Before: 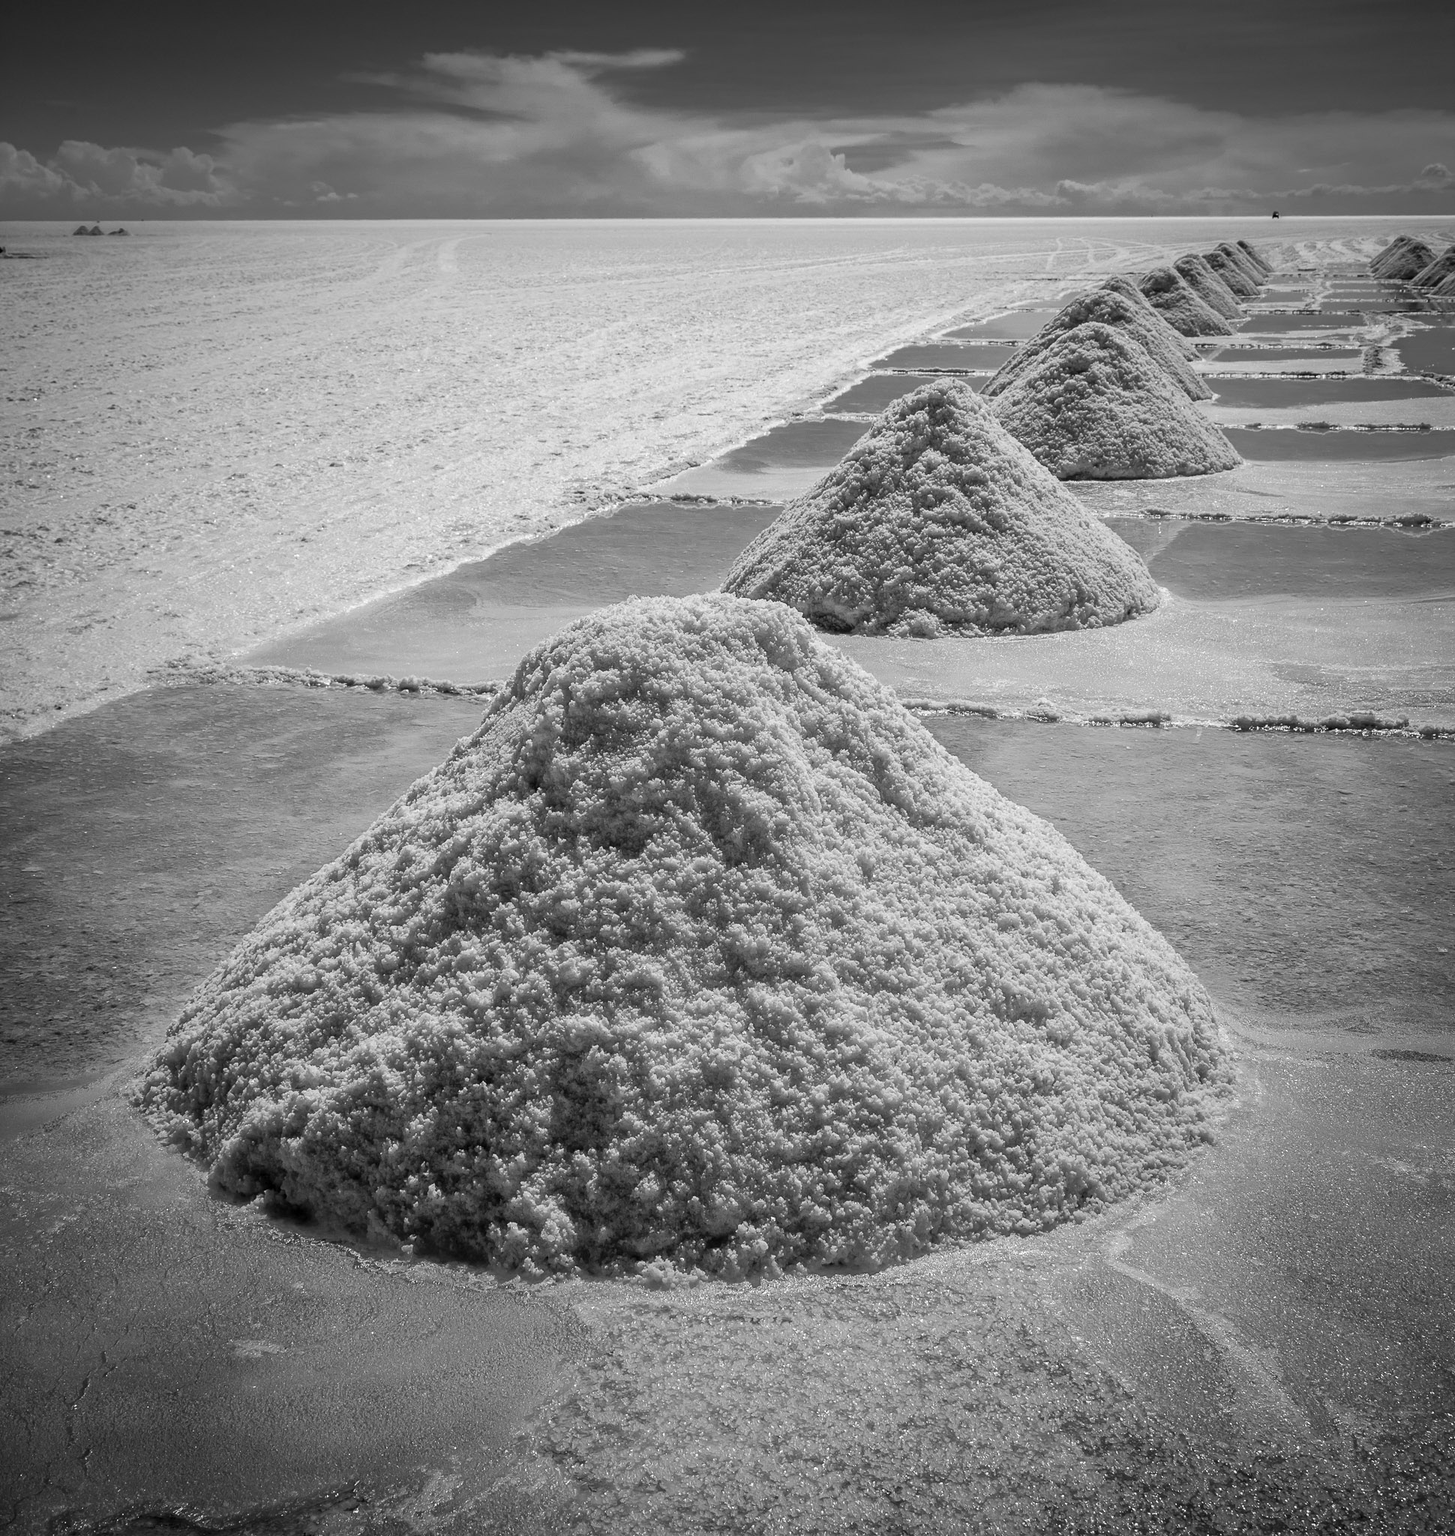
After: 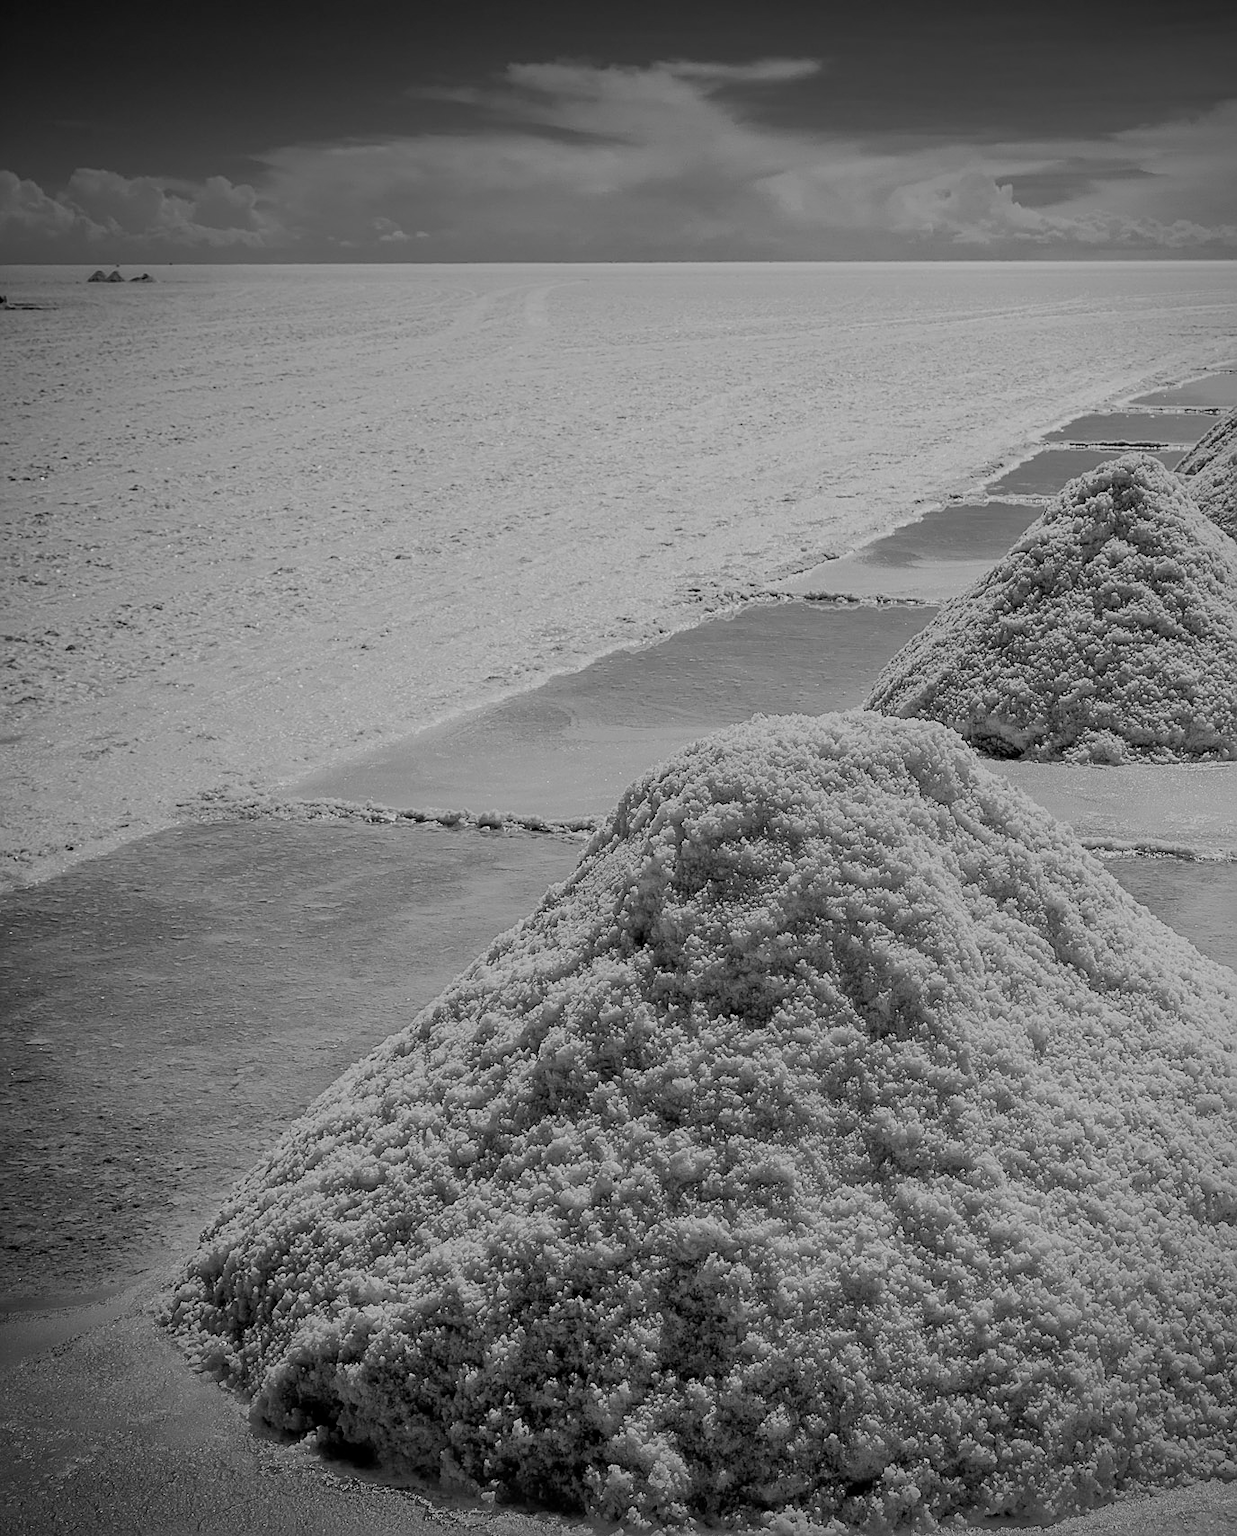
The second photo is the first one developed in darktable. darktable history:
velvia: strength 45.65%
crop: right 28.975%, bottom 16.543%
exposure: exposure -0.25 EV, compensate exposure bias true, compensate highlight preservation false
sharpen: on, module defaults
filmic rgb: black relative exposure -8.78 EV, white relative exposure 4.98 EV, target black luminance 0%, hardness 3.78, latitude 65.81%, contrast 0.824, shadows ↔ highlights balance 19.63%
tone equalizer: on, module defaults
vignetting: on, module defaults
